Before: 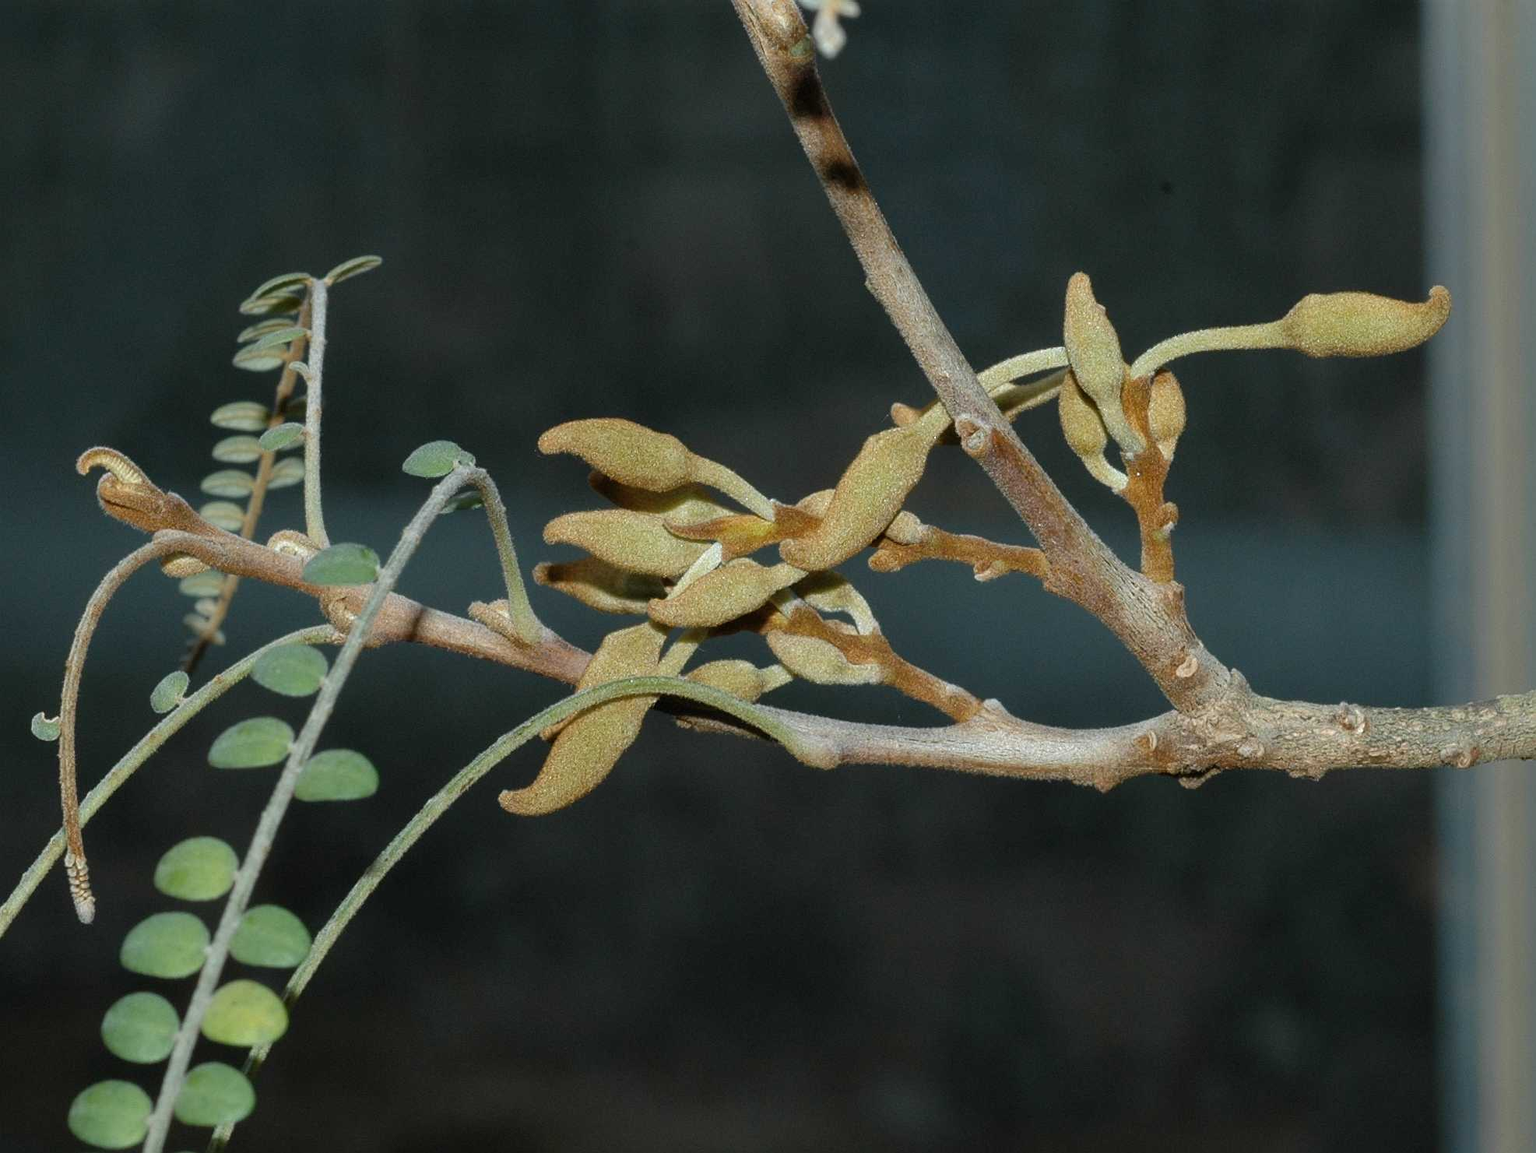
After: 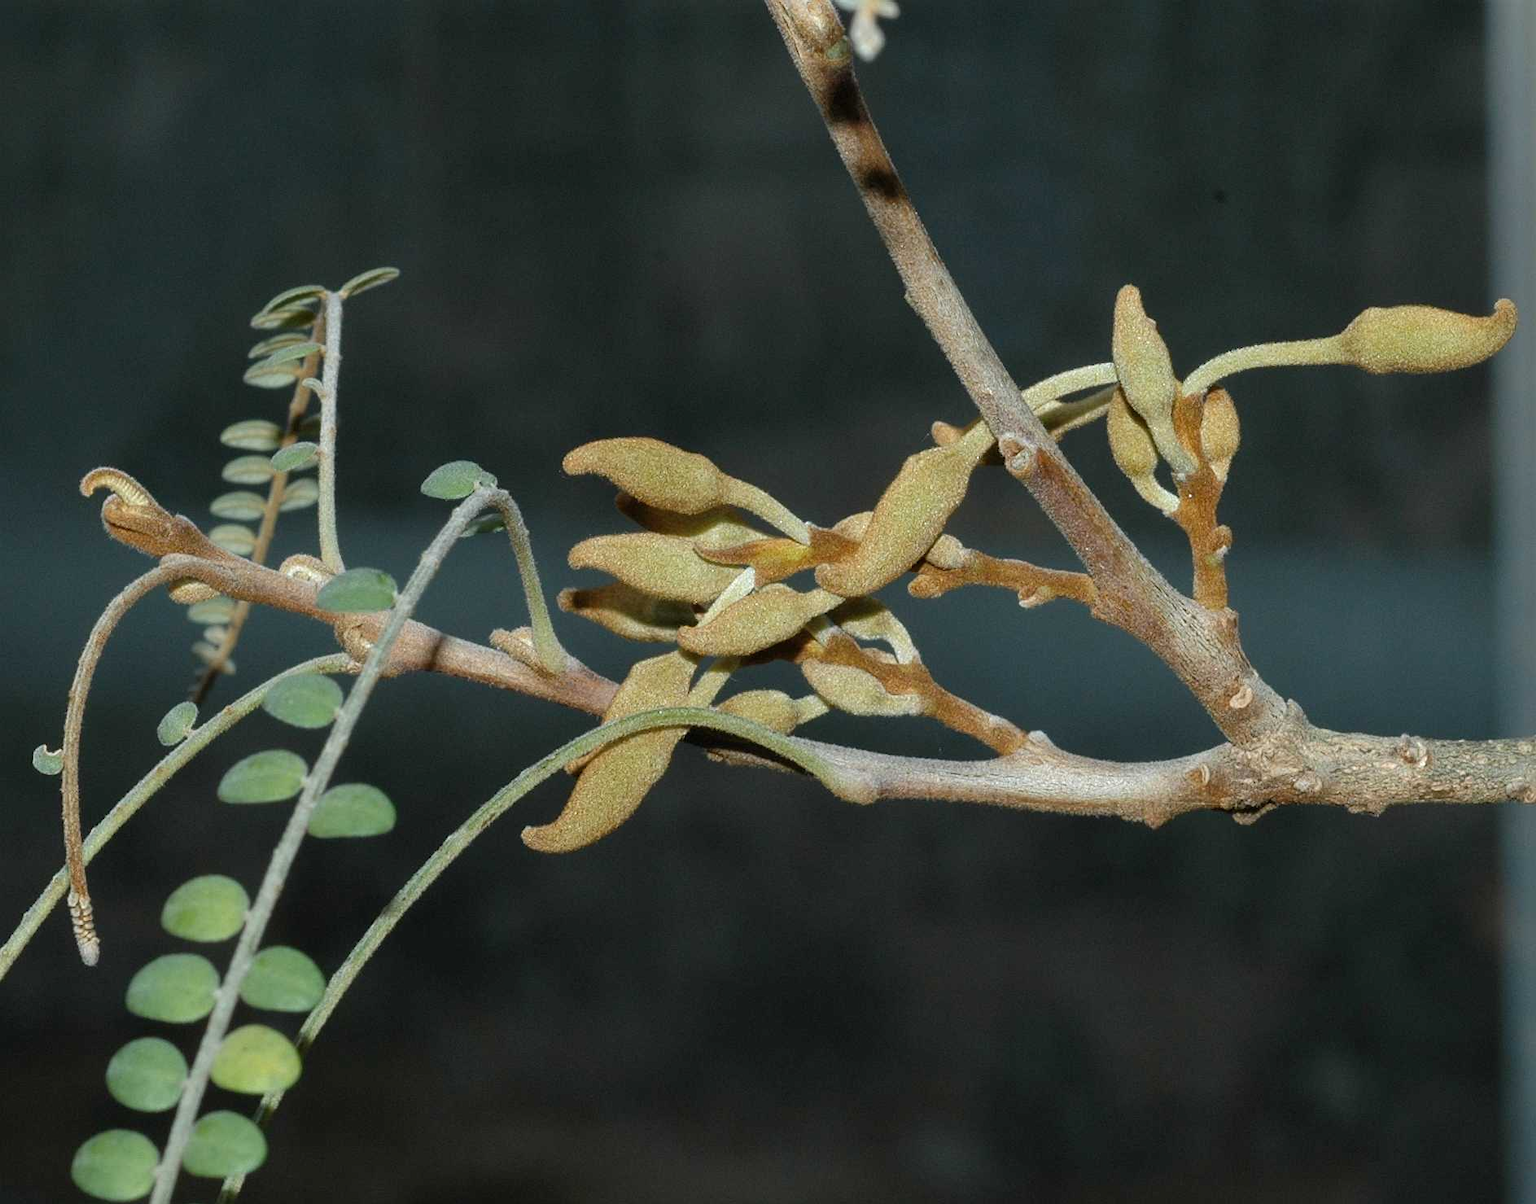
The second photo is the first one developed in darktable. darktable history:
exposure: exposure 0.129 EV, compensate highlight preservation false
crop: right 4.331%, bottom 0.04%
